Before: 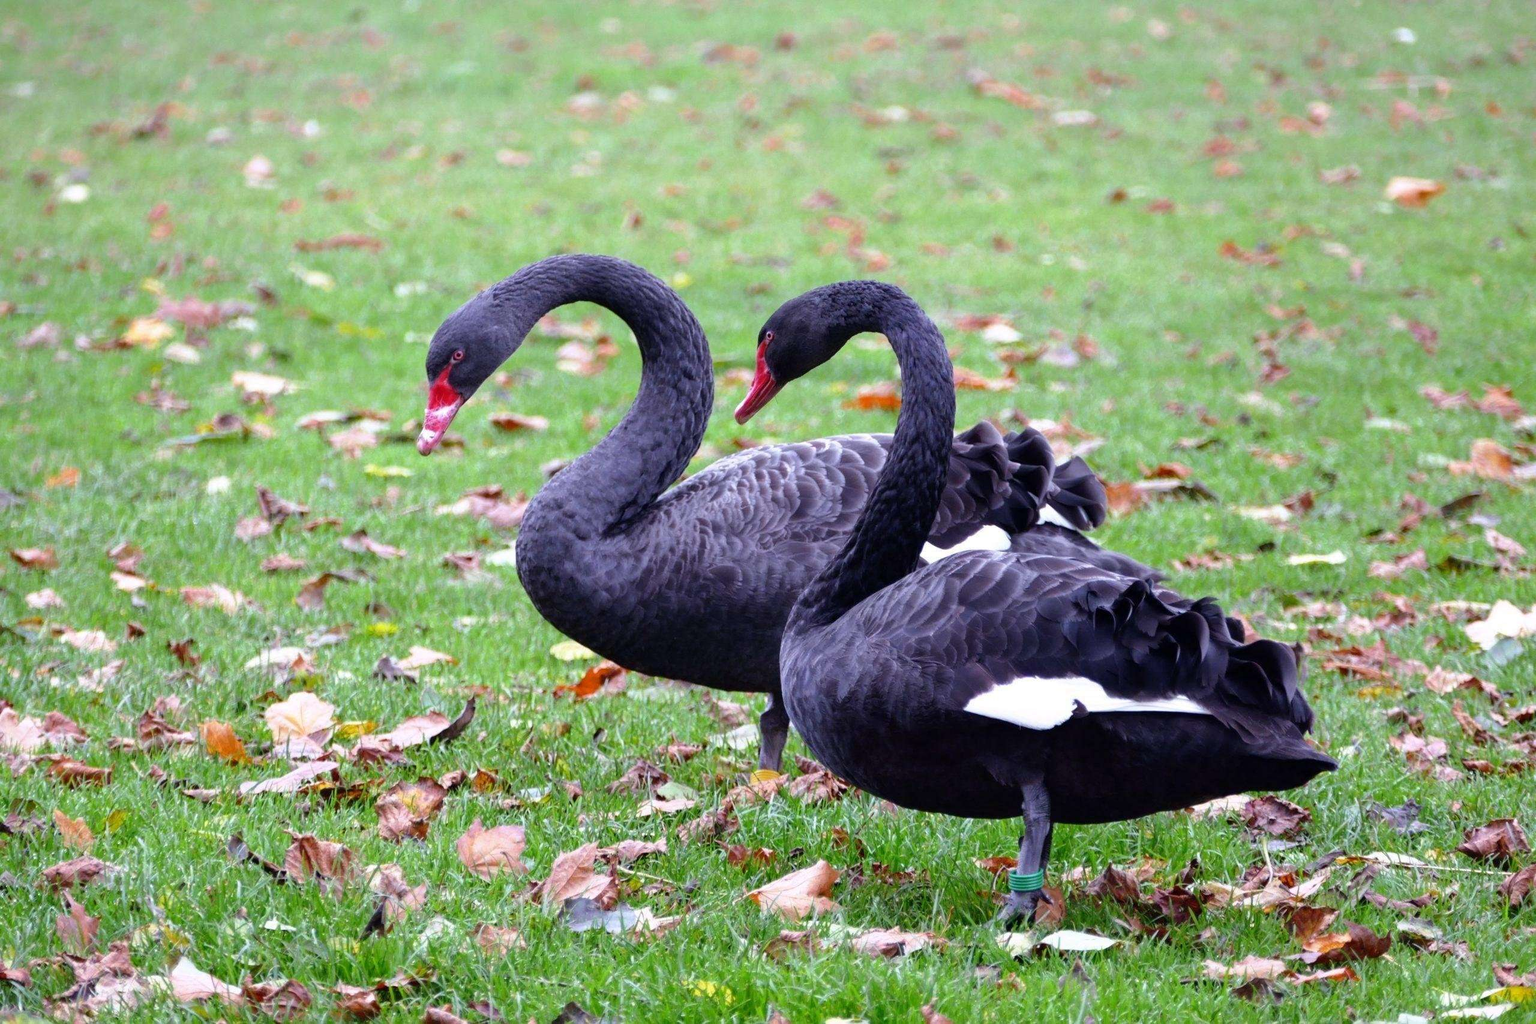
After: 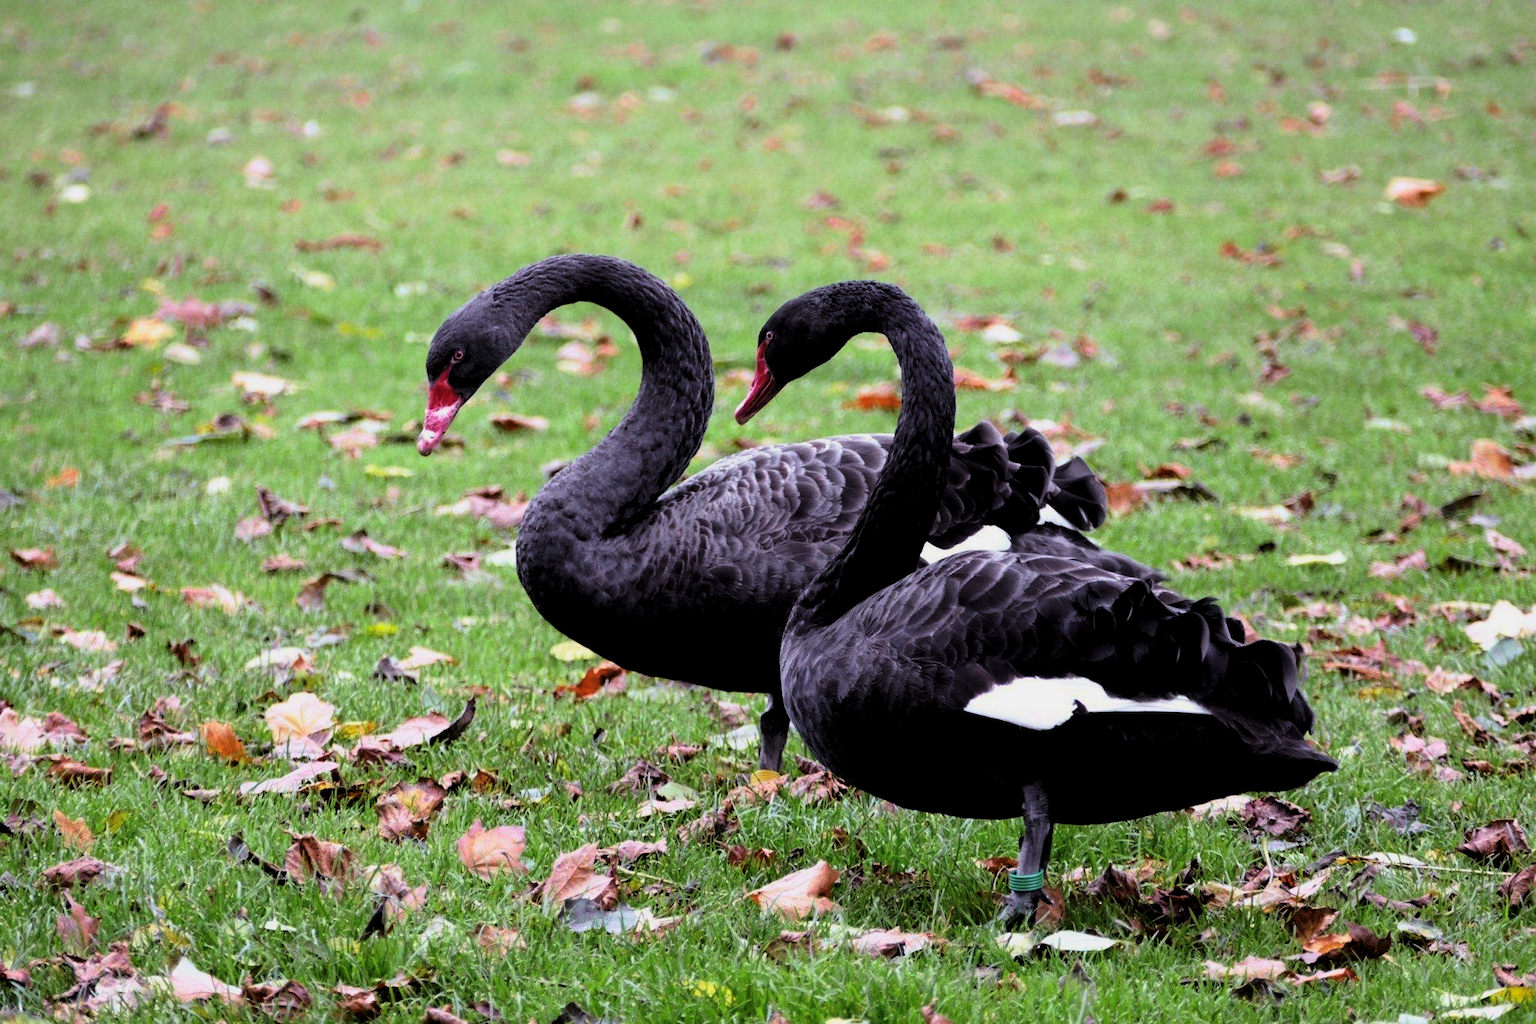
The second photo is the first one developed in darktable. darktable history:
tone curve: curves: ch0 [(0, 0) (0.091, 0.066) (0.184, 0.16) (0.491, 0.519) (0.748, 0.765) (1, 0.919)]; ch1 [(0, 0) (0.179, 0.173) (0.322, 0.32) (0.424, 0.424) (0.502, 0.5) (0.56, 0.575) (0.631, 0.675) (0.777, 0.806) (1, 1)]; ch2 [(0, 0) (0.434, 0.447) (0.497, 0.498) (0.539, 0.566) (0.676, 0.691) (1, 1)], color space Lab, independent channels, preserve colors none
levels: levels [0.101, 0.578, 0.953]
